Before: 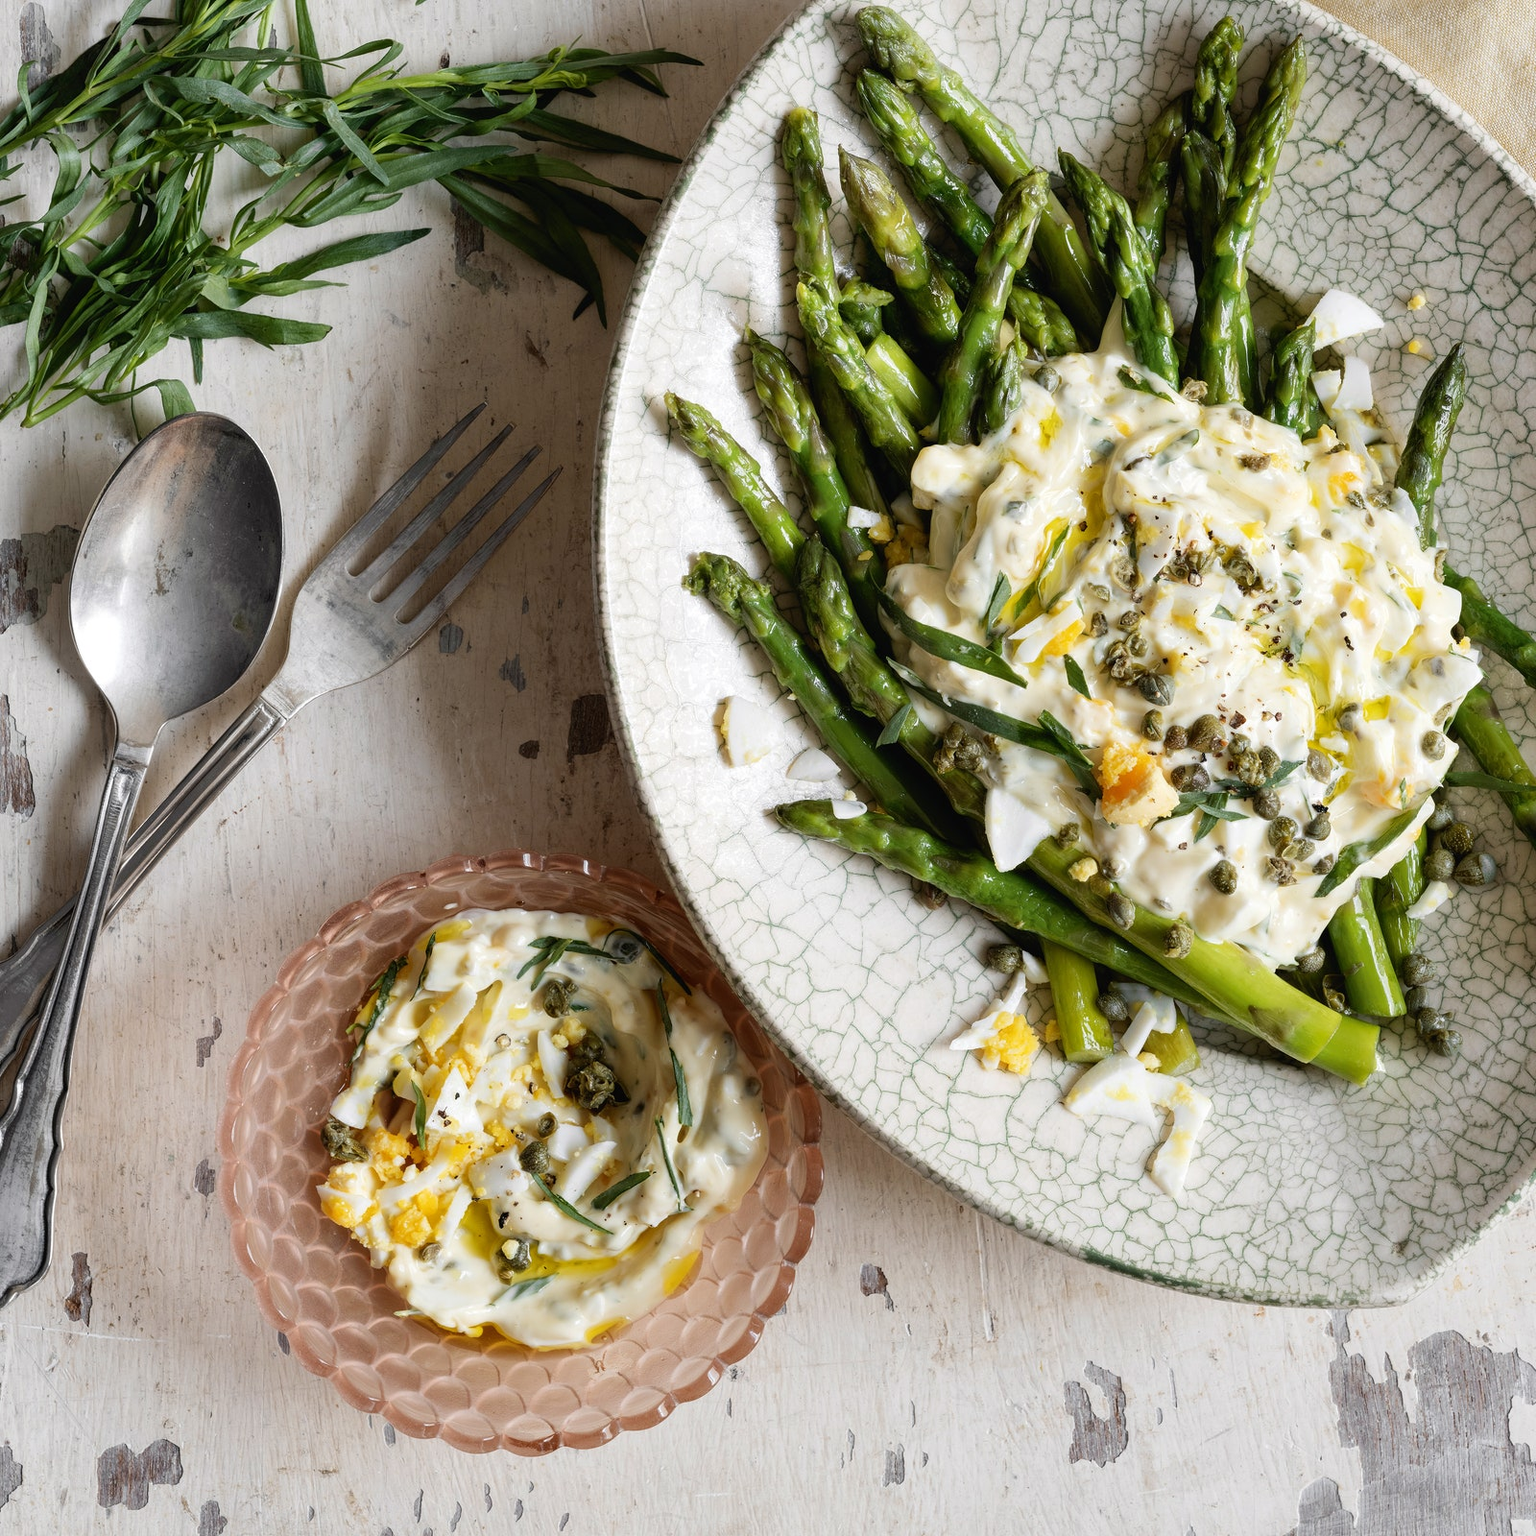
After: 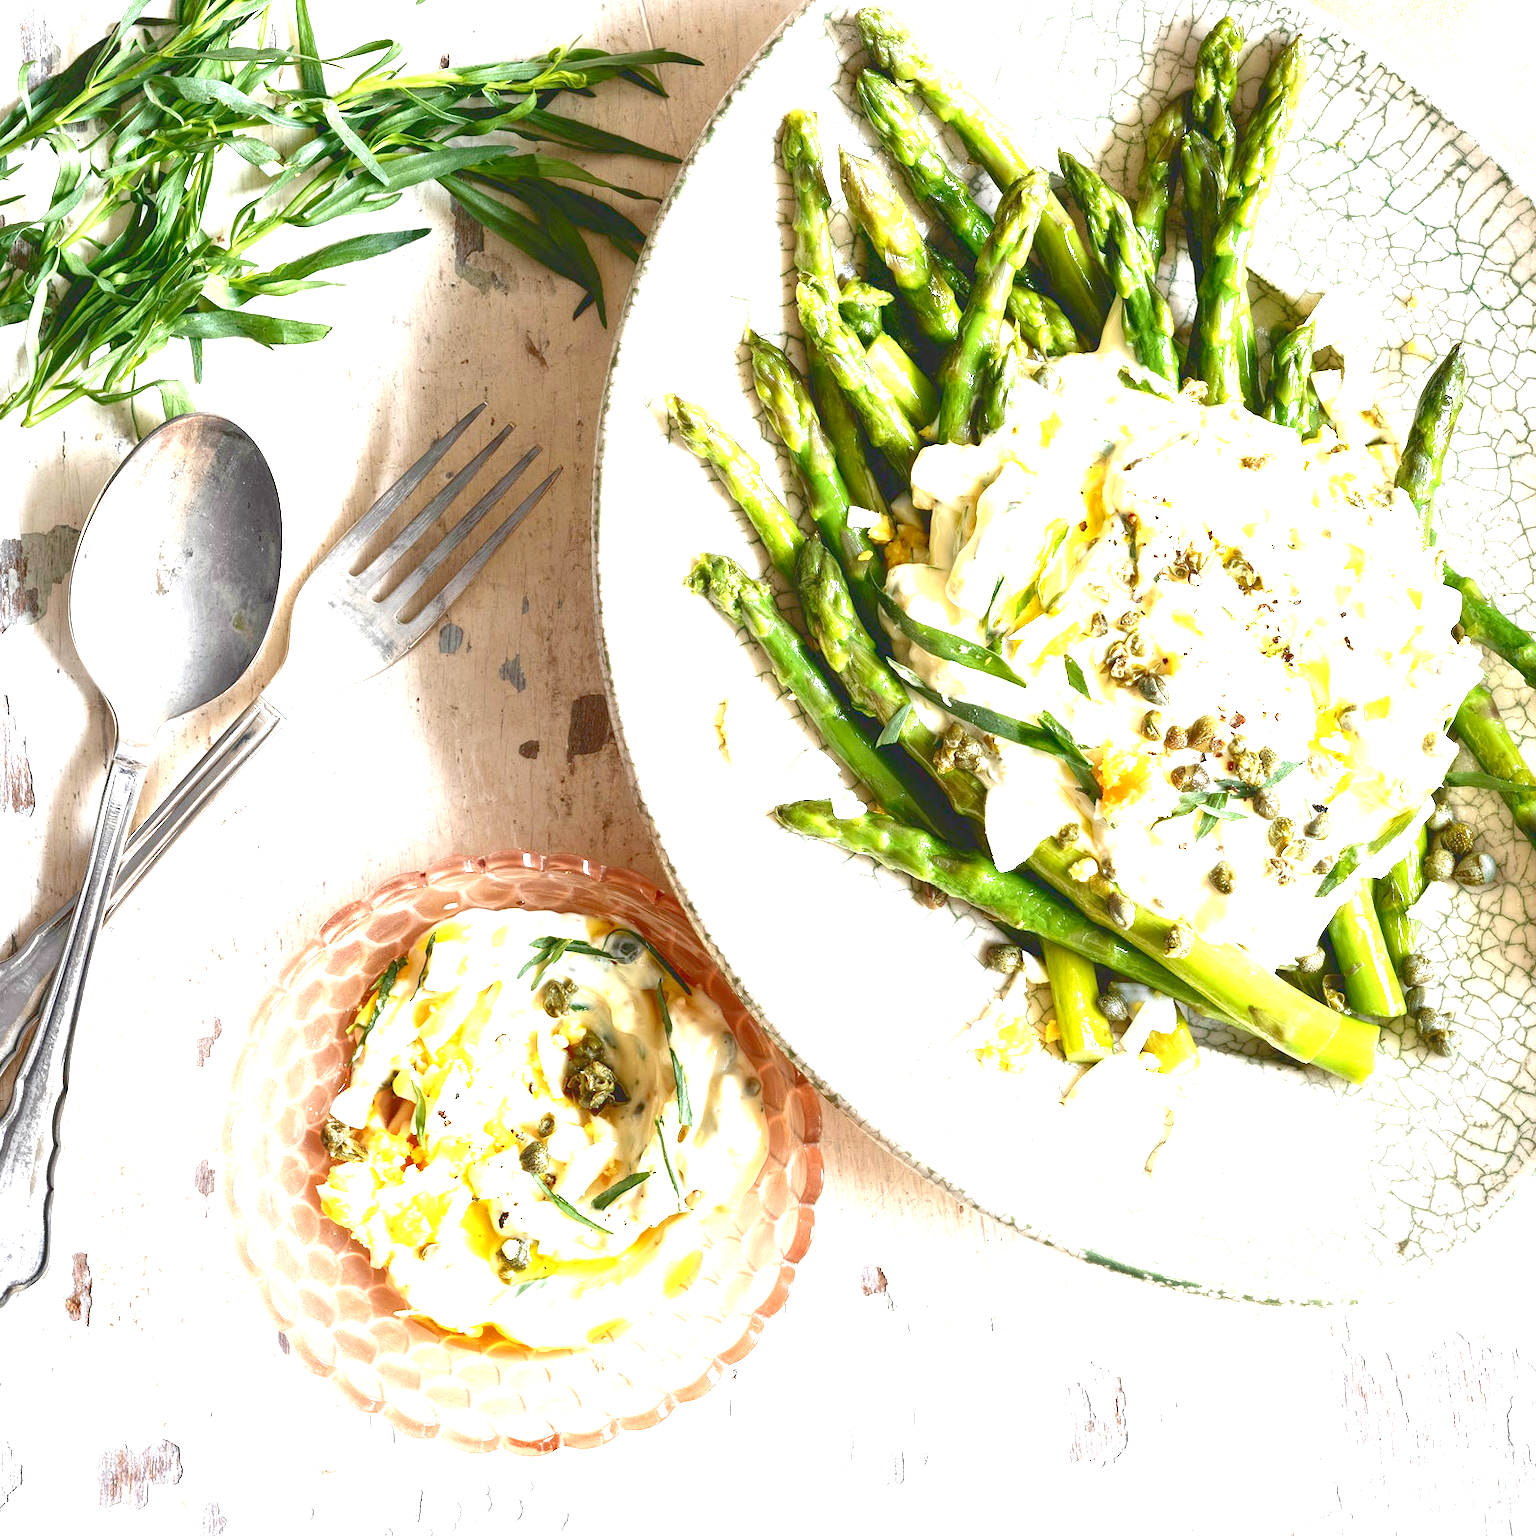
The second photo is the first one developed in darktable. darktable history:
exposure: exposure 2.04 EV, compensate highlight preservation false
tone curve: curves: ch0 [(0, 0.137) (1, 1)], color space Lab, linked channels, preserve colors none
contrast brightness saturation: brightness -0.09
